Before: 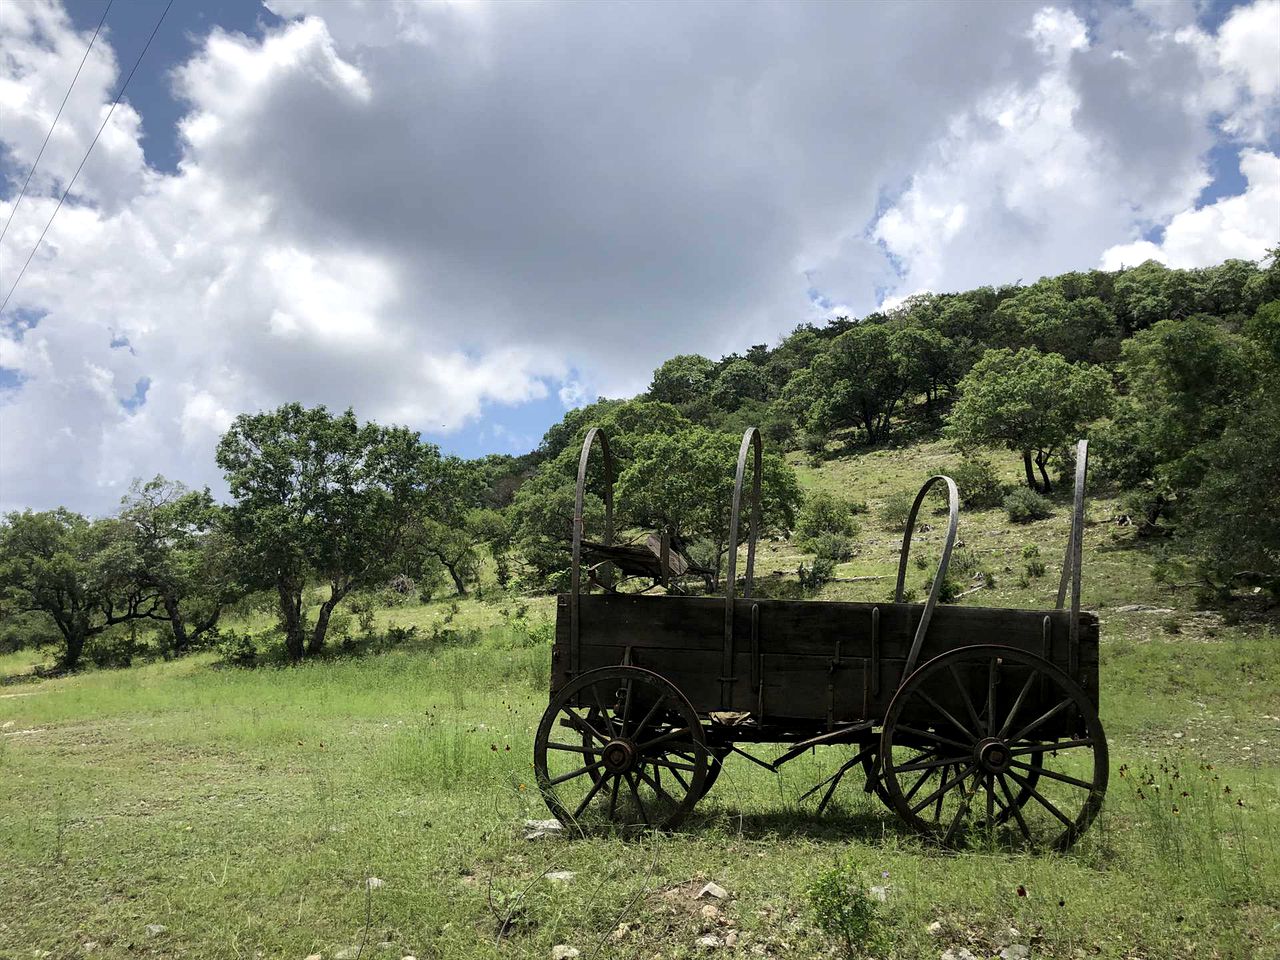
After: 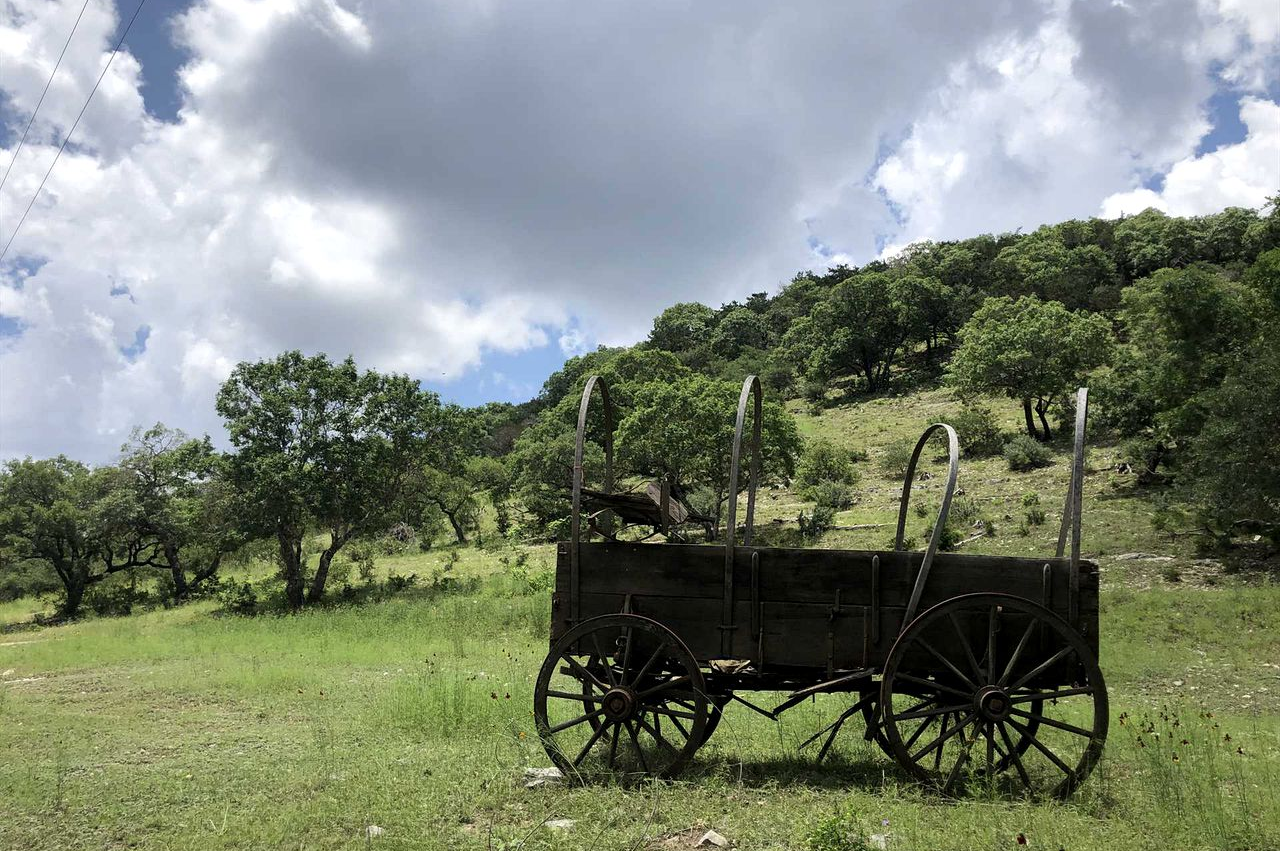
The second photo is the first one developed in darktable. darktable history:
crop and rotate: top 5.501%, bottom 5.832%
